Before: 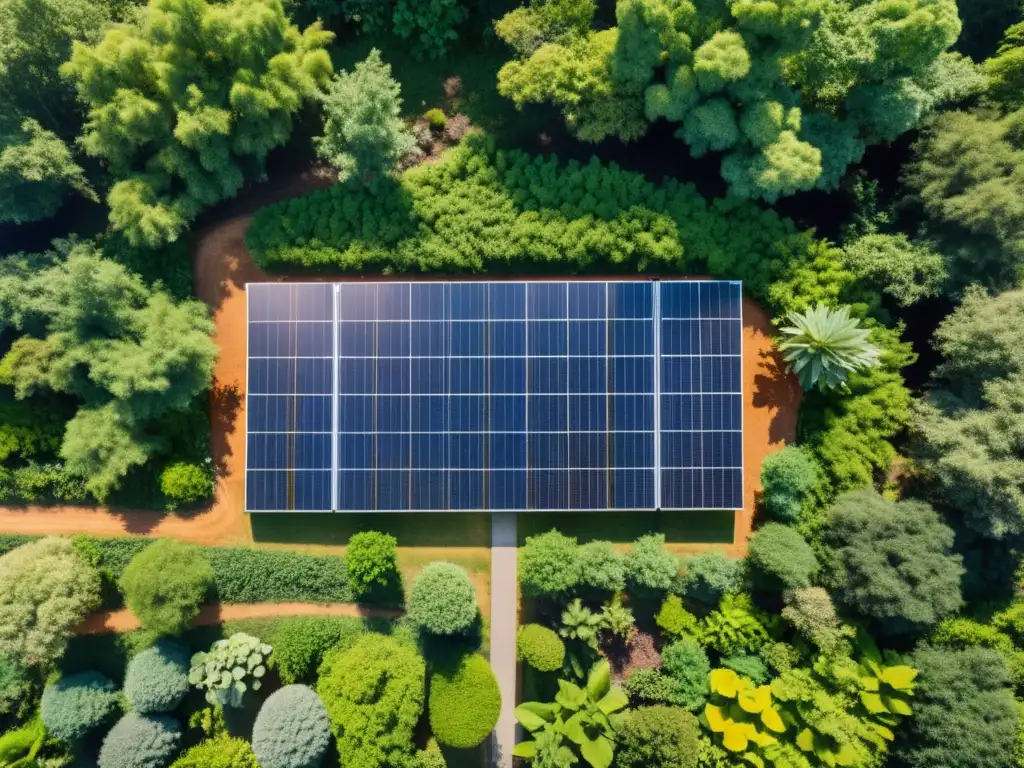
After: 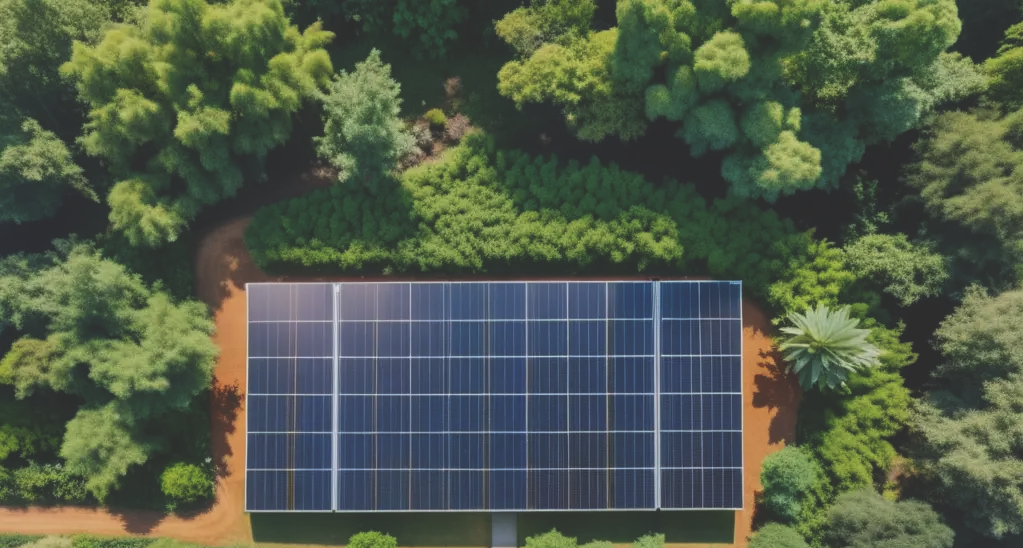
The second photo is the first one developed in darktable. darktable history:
exposure: black level correction -0.036, exposure -0.497 EV, compensate highlight preservation false
crop: bottom 28.576%
contrast brightness saturation: contrast 0.01, saturation -0.05
